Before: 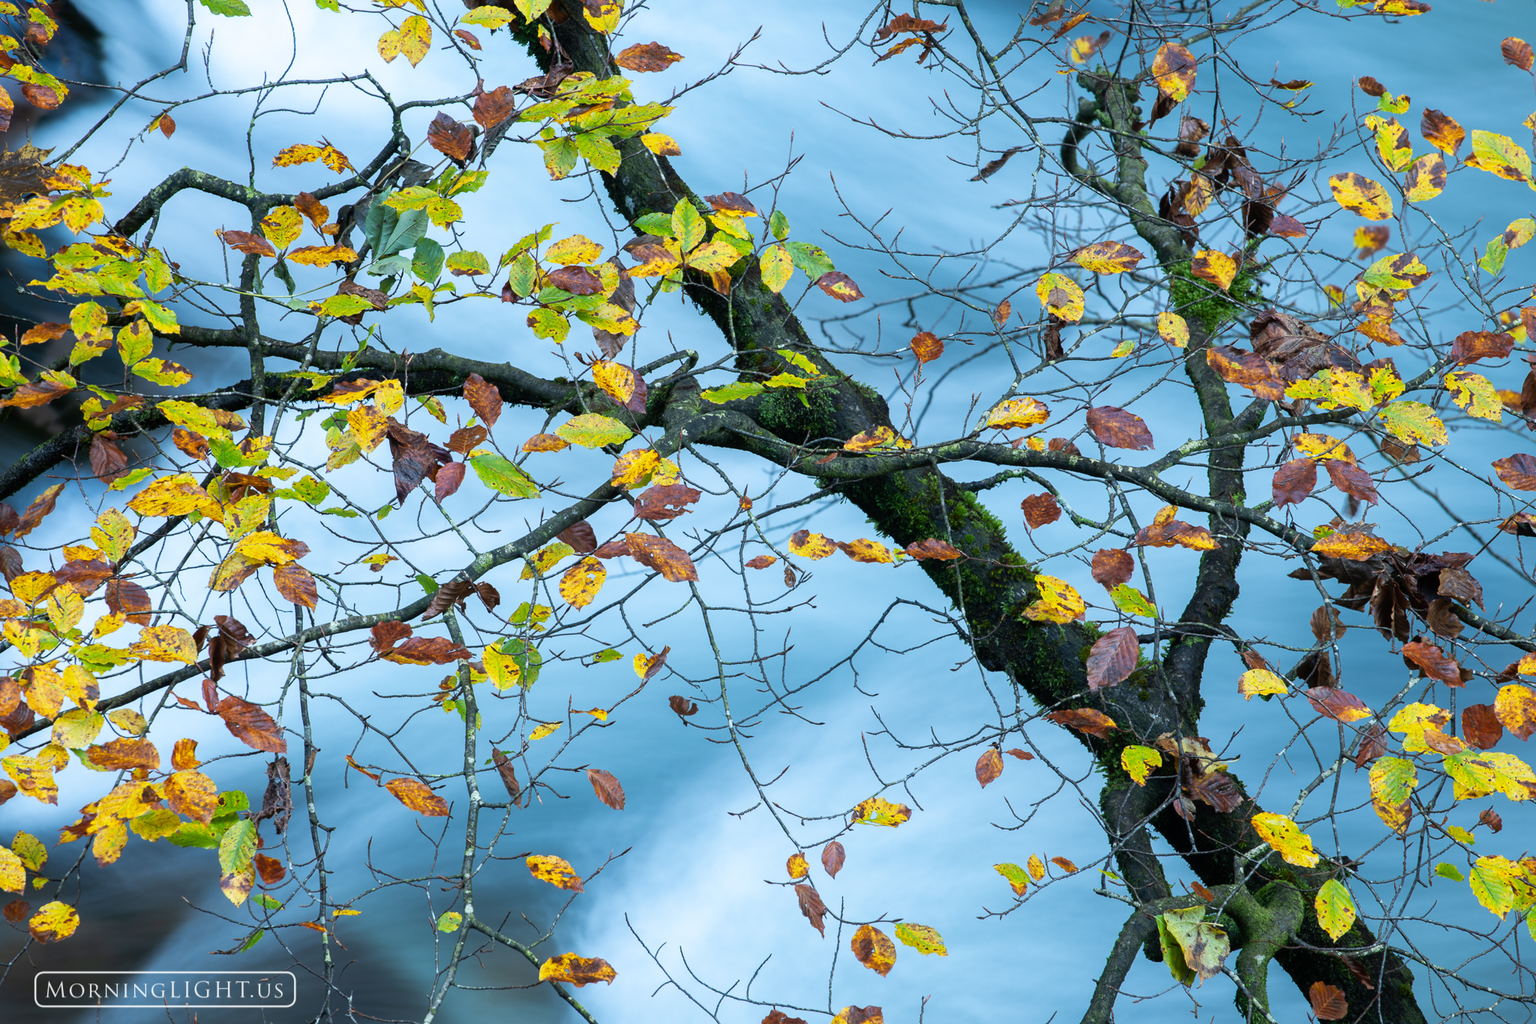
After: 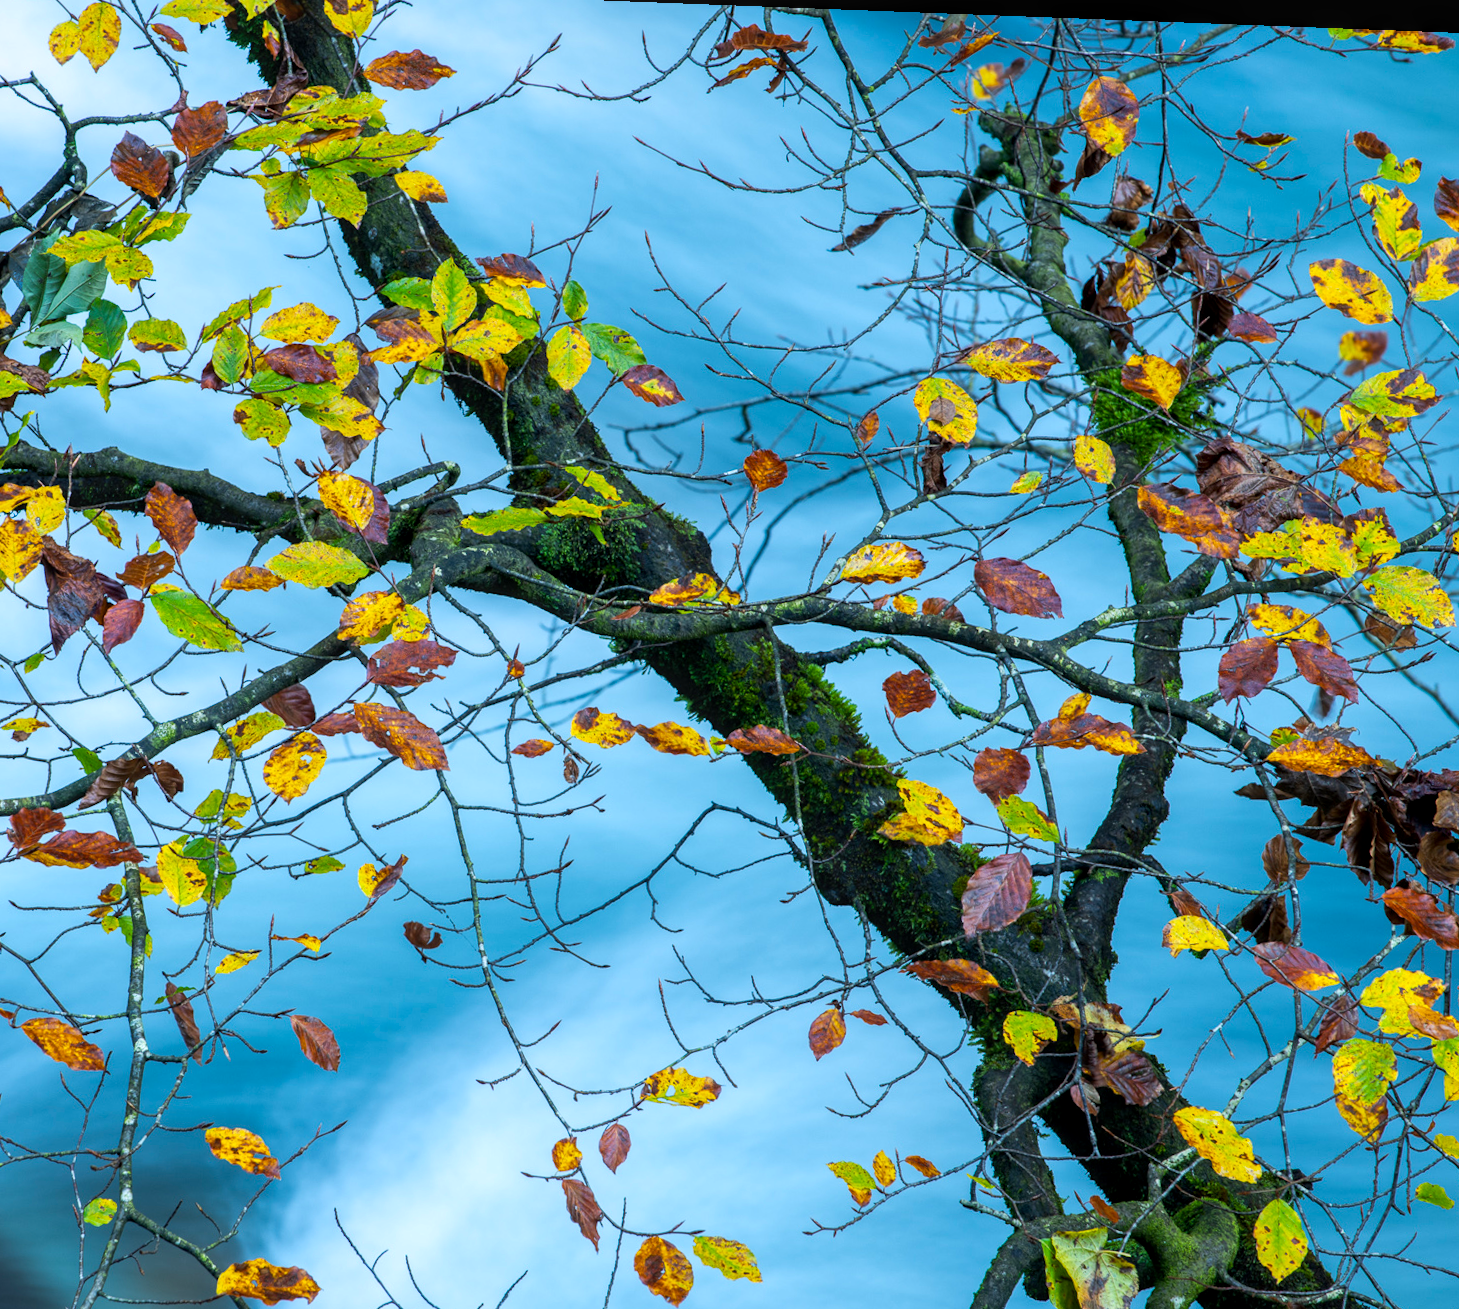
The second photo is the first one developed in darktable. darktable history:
local contrast: on, module defaults
crop and rotate: left 24.034%, top 2.838%, right 6.406%, bottom 6.299%
color balance rgb: perceptual saturation grading › global saturation 25%, global vibrance 20%
rotate and perspective: rotation 2.17°, automatic cropping off
